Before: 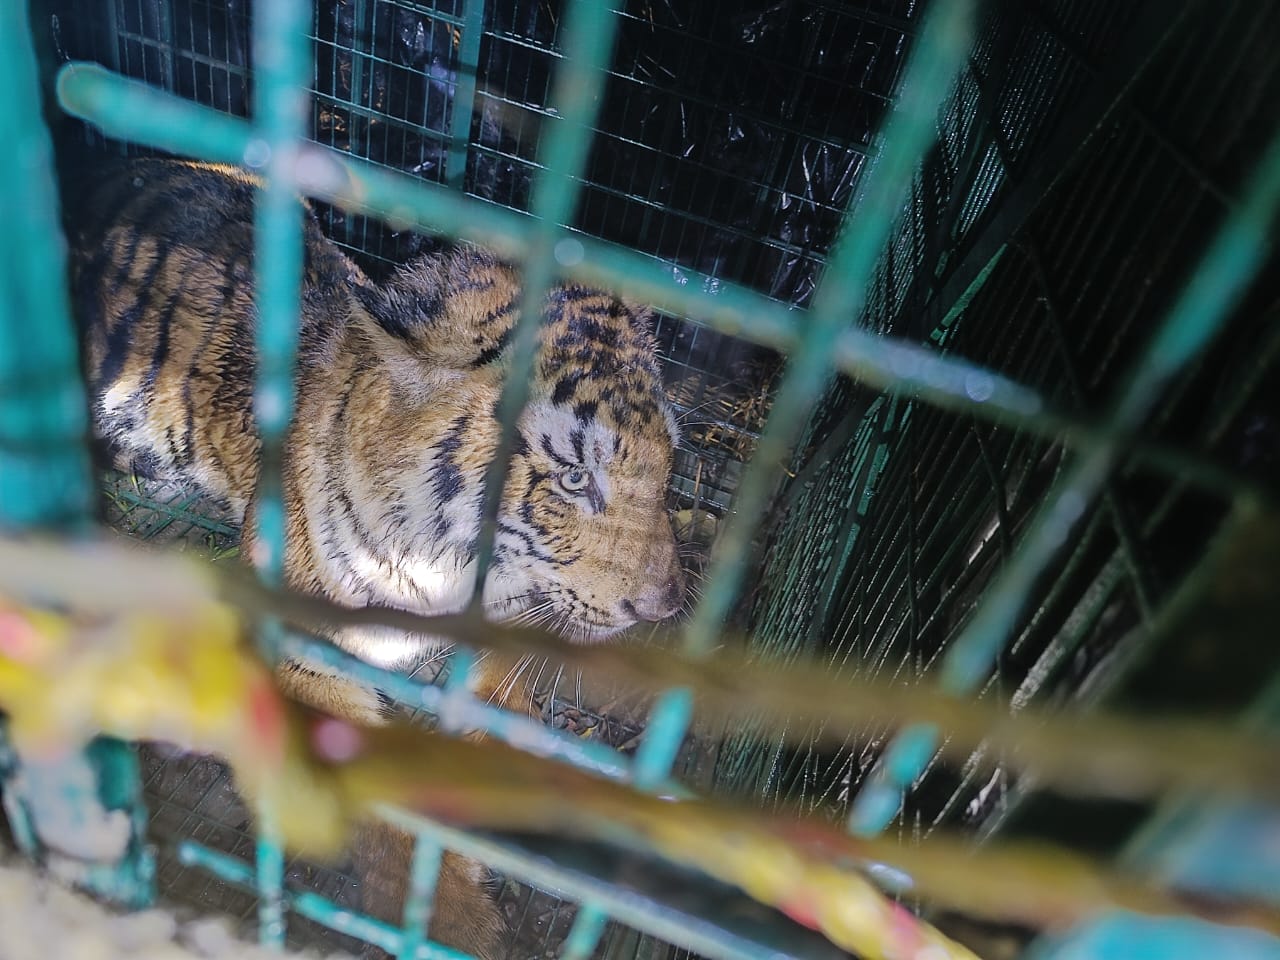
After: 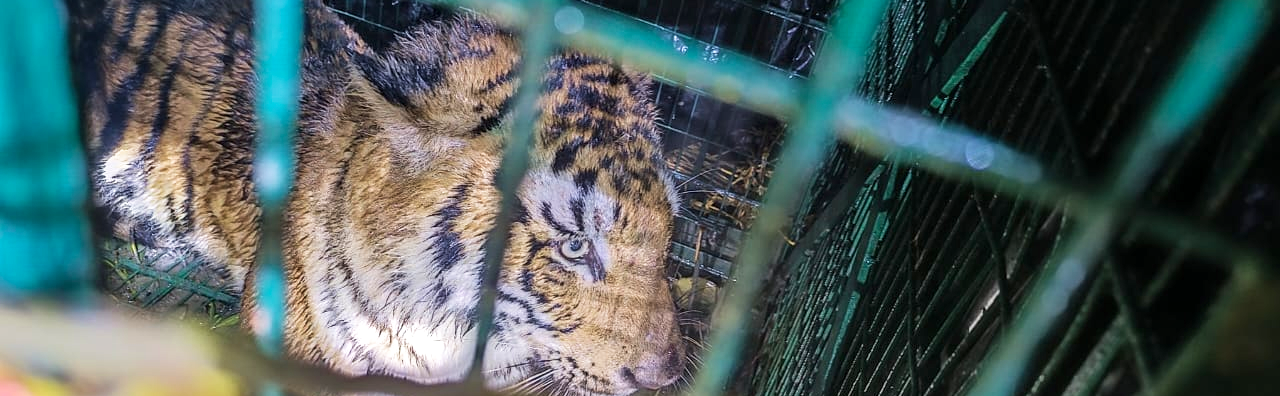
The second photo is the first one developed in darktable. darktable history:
exposure: exposure -0.023 EV, compensate exposure bias true, compensate highlight preservation false
tone equalizer: on, module defaults
crop and rotate: top 24.167%, bottom 34.558%
base curve: curves: ch0 [(0, 0) (0.666, 0.806) (1, 1)], preserve colors none
velvia: on, module defaults
local contrast: on, module defaults
